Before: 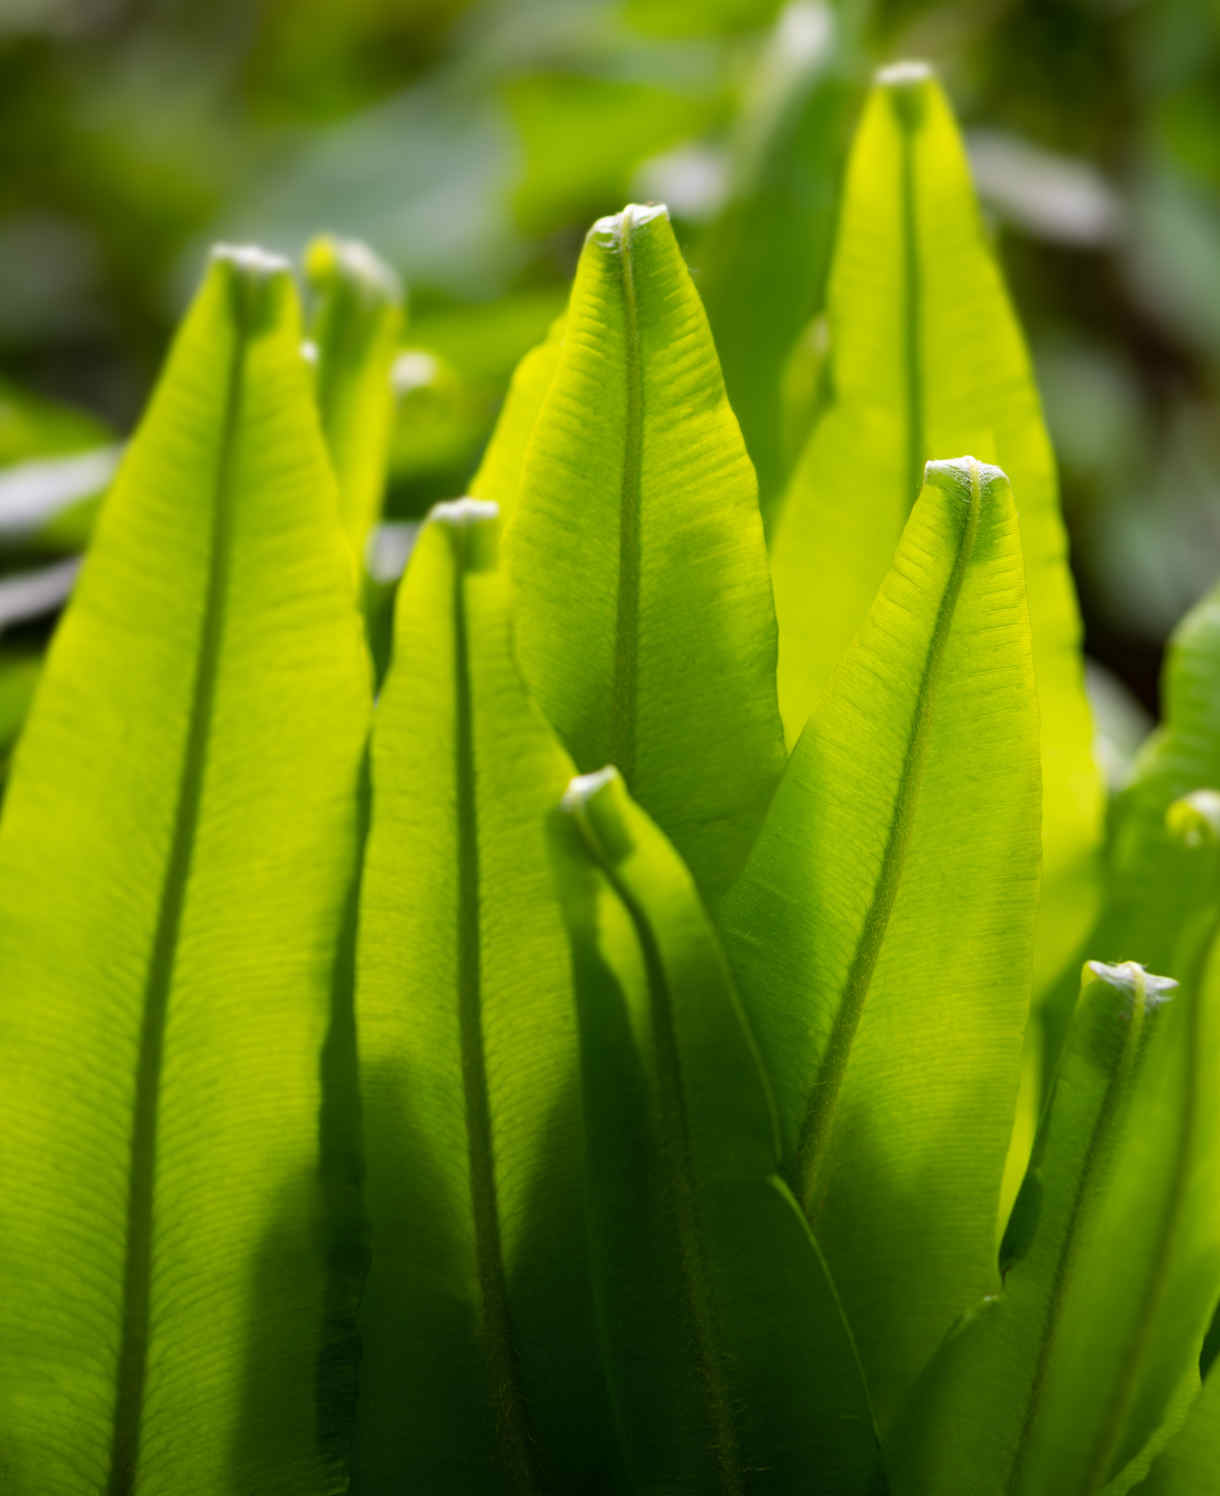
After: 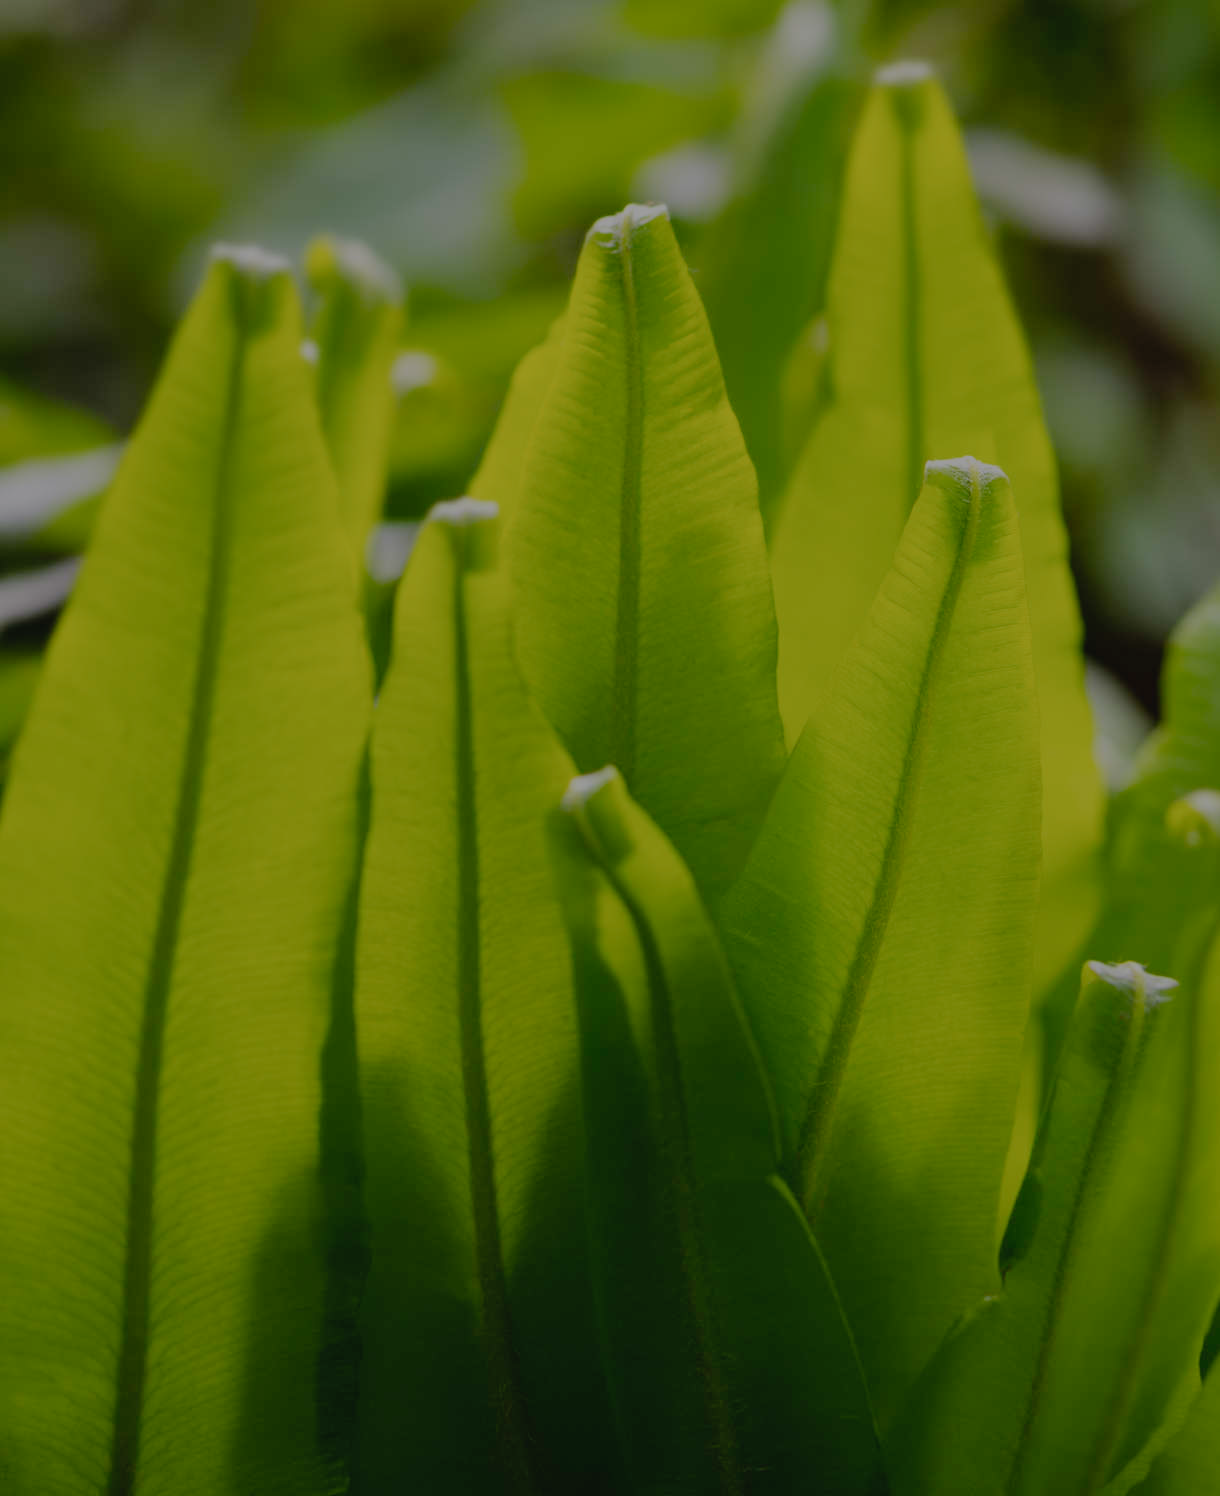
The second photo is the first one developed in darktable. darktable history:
exposure: black level correction -0.016, exposure -1.018 EV, compensate highlight preservation false
filmic rgb: black relative exposure -7 EV, white relative exposure 6 EV, threshold 3 EV, target black luminance 0%, hardness 2.73, latitude 61.22%, contrast 0.691, highlights saturation mix 10%, shadows ↔ highlights balance -0.073%, preserve chrominance no, color science v4 (2020), iterations of high-quality reconstruction 10, contrast in shadows soft, contrast in highlights soft, enable highlight reconstruction true
